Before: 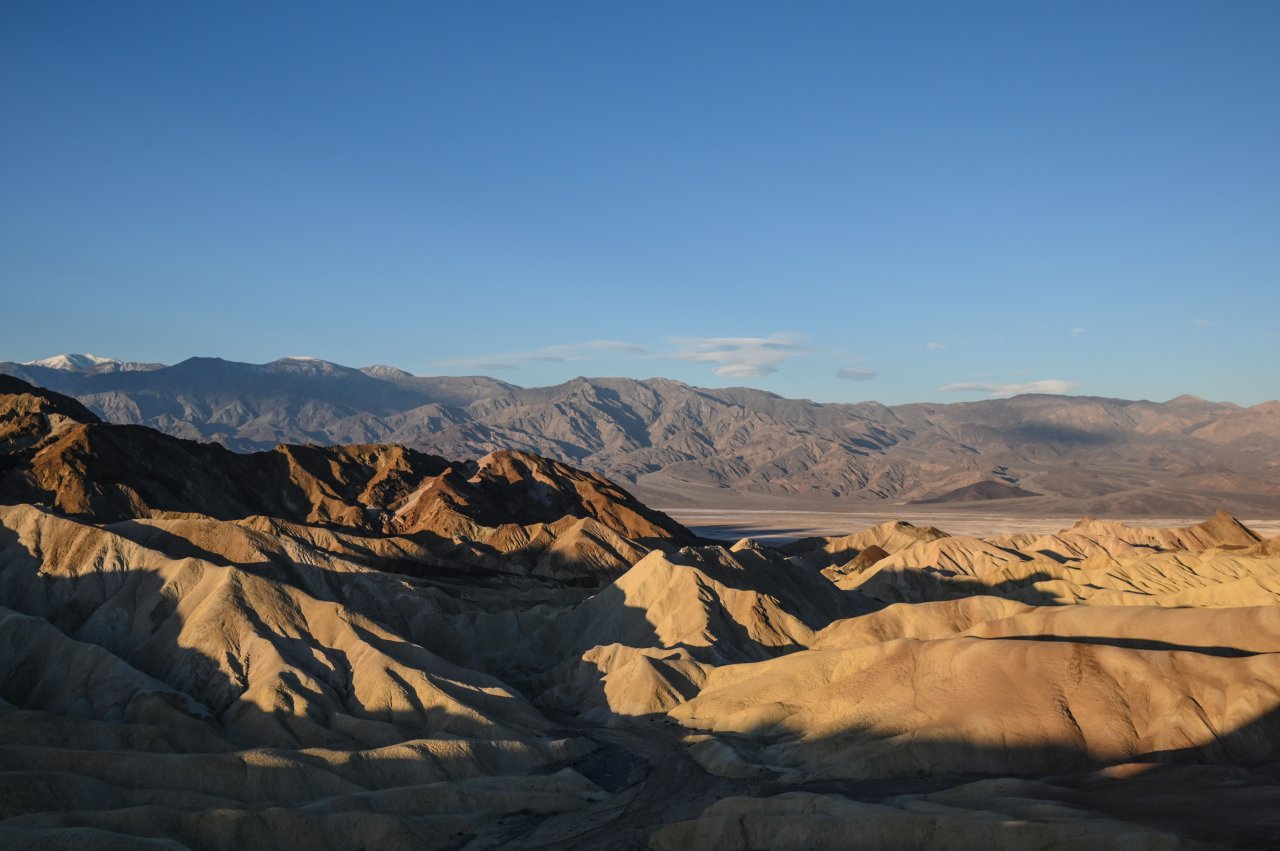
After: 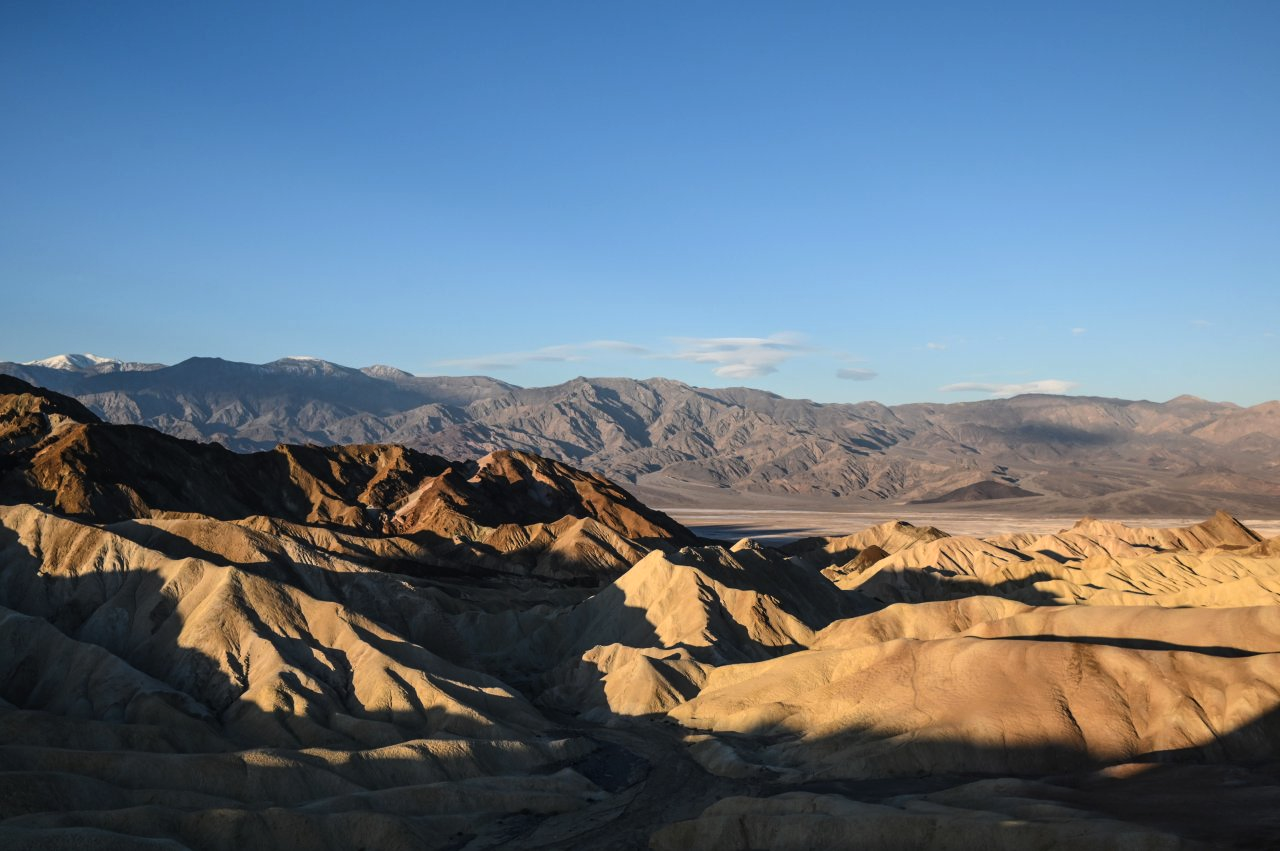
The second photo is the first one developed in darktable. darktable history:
rotate and perspective: crop left 0, crop top 0
tone equalizer: -8 EV -0.417 EV, -7 EV -0.389 EV, -6 EV -0.333 EV, -5 EV -0.222 EV, -3 EV 0.222 EV, -2 EV 0.333 EV, -1 EV 0.389 EV, +0 EV 0.417 EV, edges refinement/feathering 500, mask exposure compensation -1.57 EV, preserve details no
